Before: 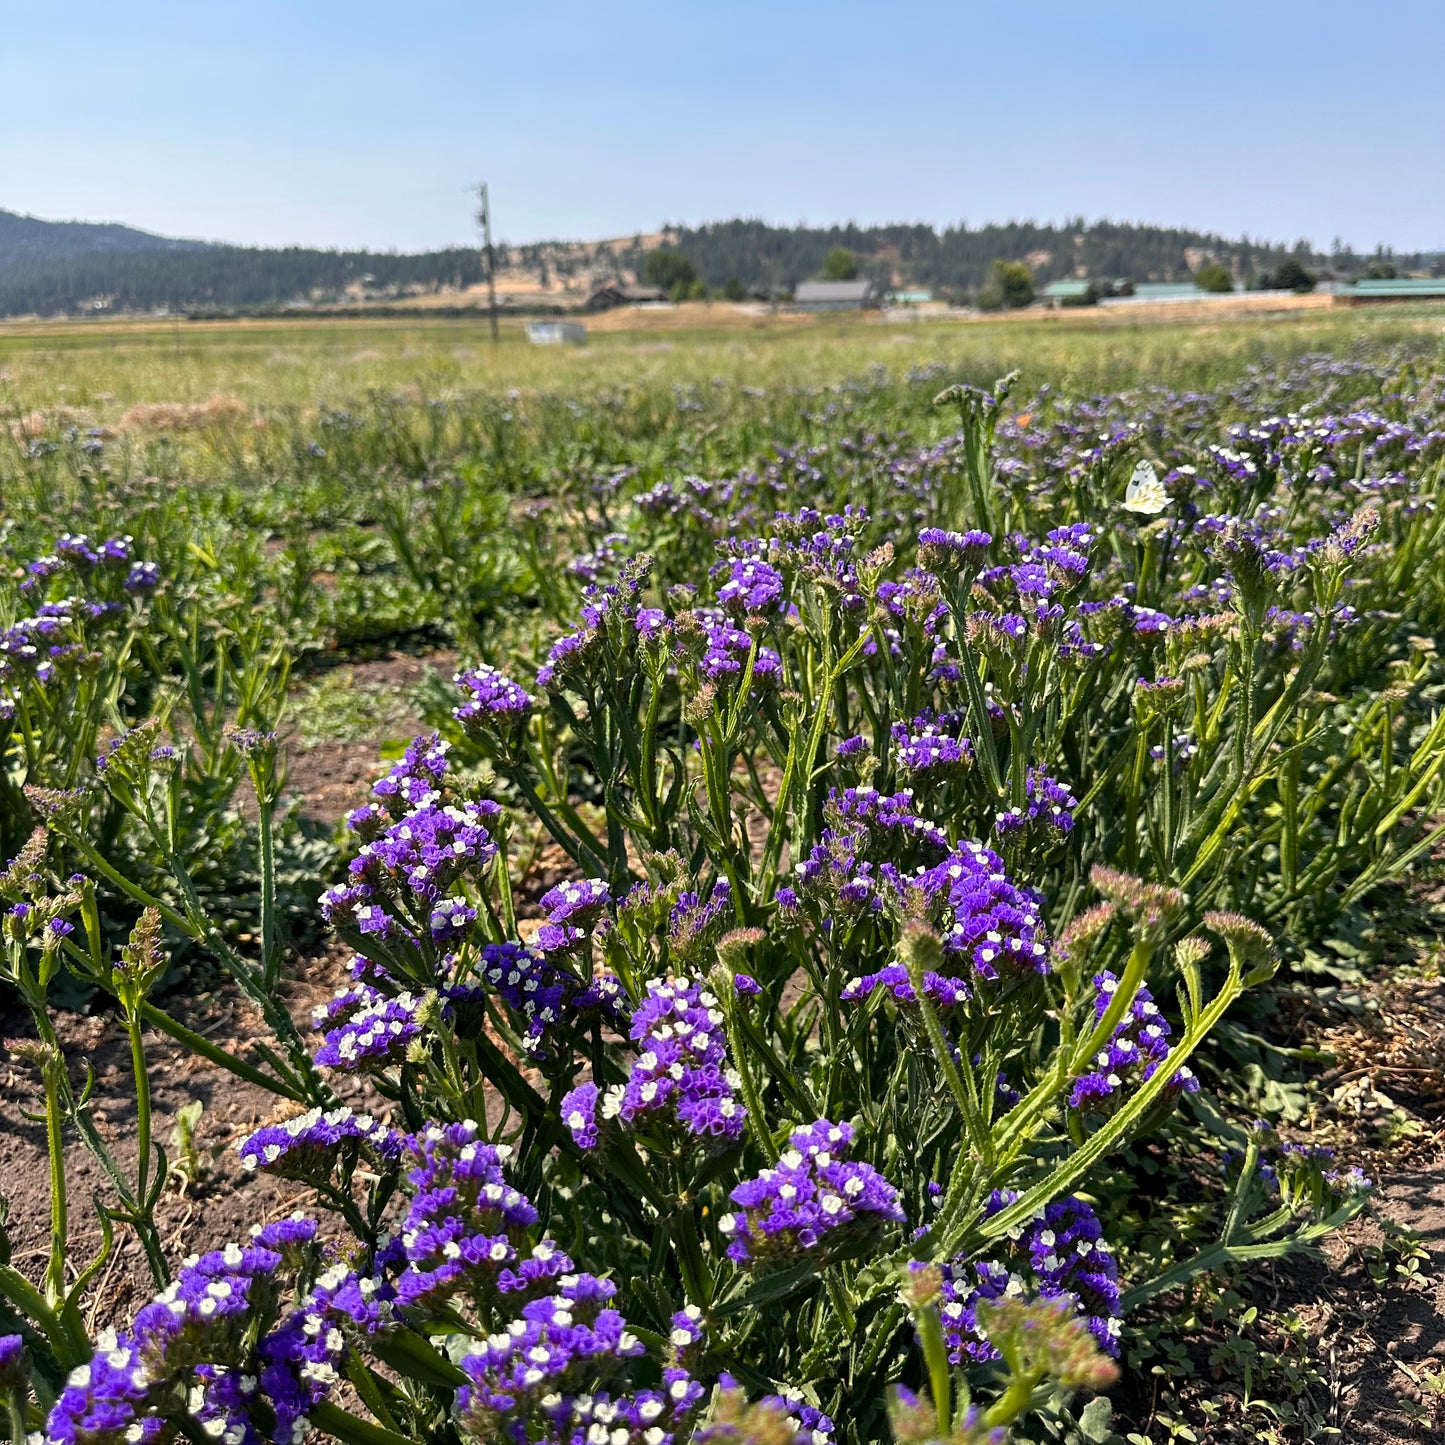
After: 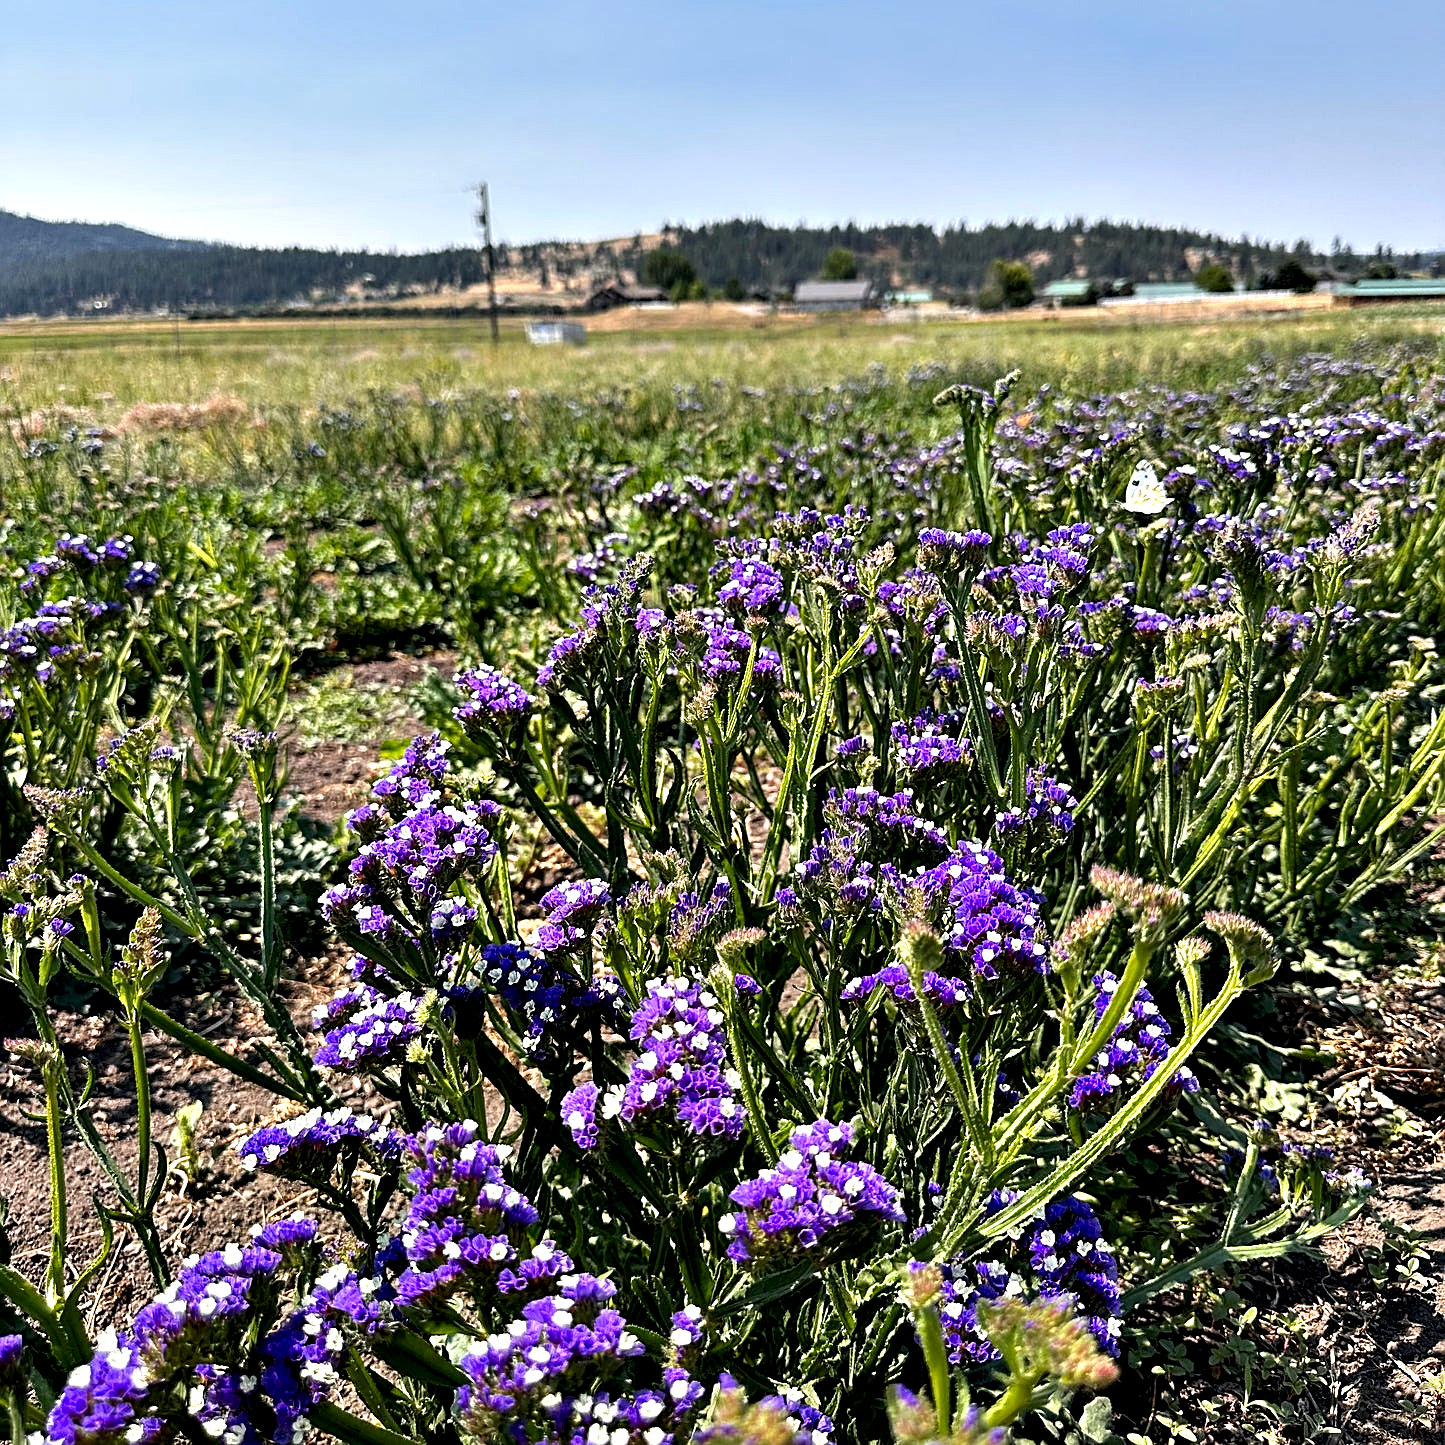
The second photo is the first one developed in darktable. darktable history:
sharpen: on, module defaults
contrast equalizer: y [[0.6 ×6], [0.55 ×6], [0 ×6], [0 ×6], [0 ×6]]
